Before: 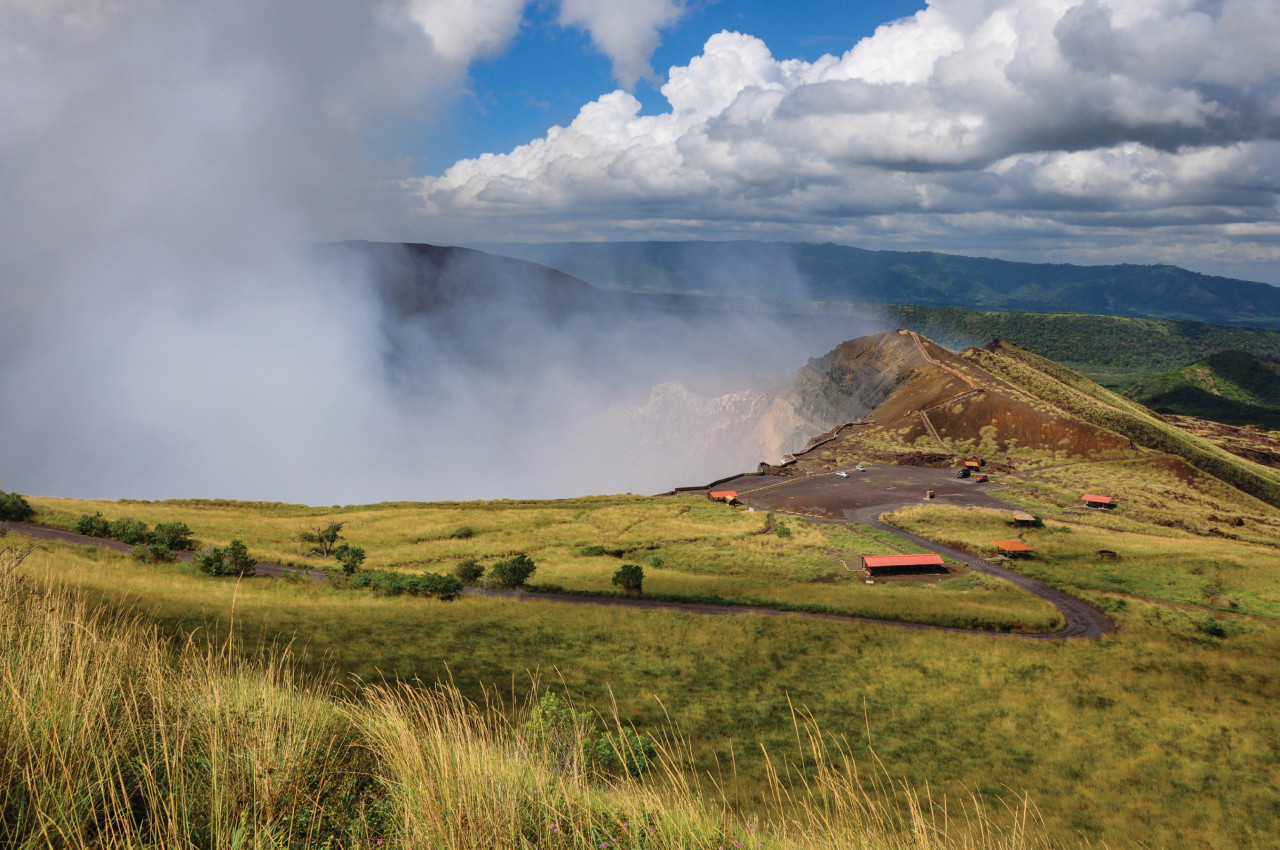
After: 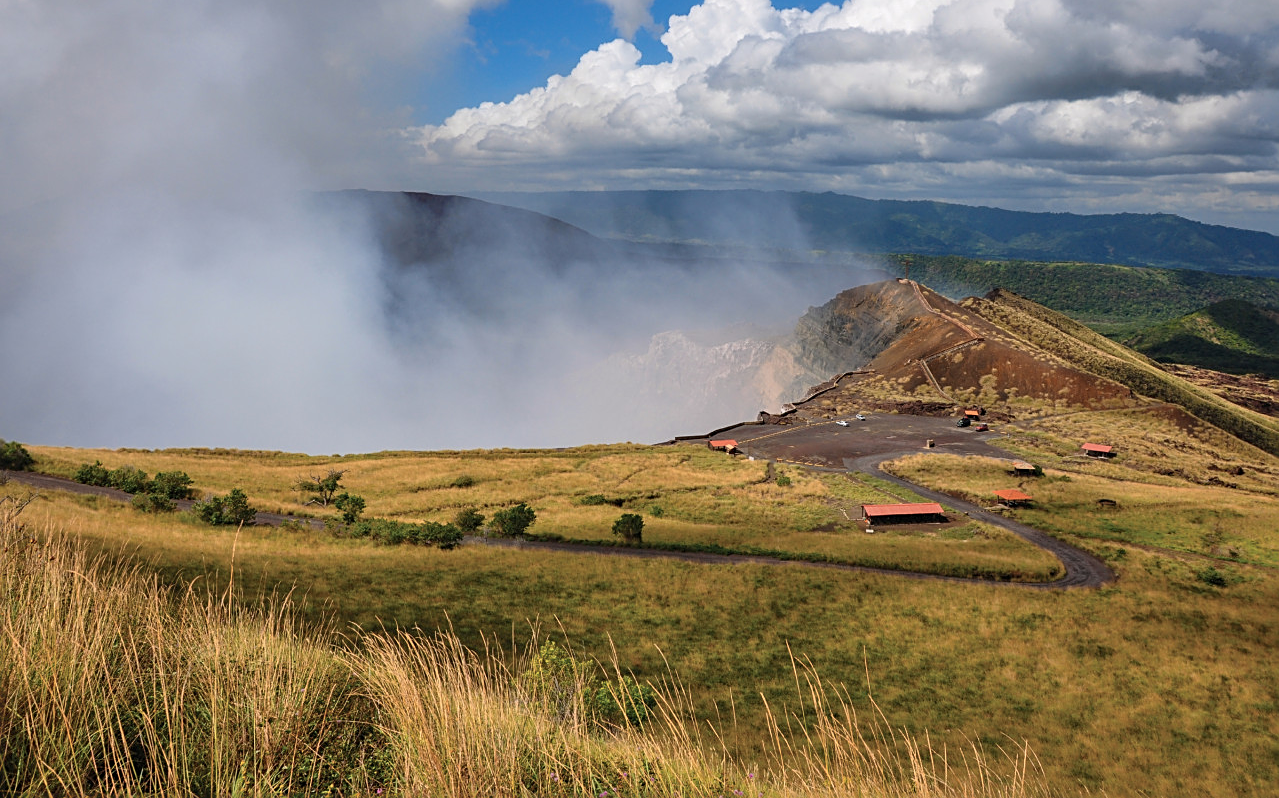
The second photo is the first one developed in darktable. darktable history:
sharpen: on, module defaults
crop and rotate: top 6.079%
color zones: curves: ch1 [(0, 0.455) (0.063, 0.455) (0.286, 0.495) (0.429, 0.5) (0.571, 0.5) (0.714, 0.5) (0.857, 0.5) (1, 0.455)]; ch2 [(0, 0.532) (0.063, 0.521) (0.233, 0.447) (0.429, 0.489) (0.571, 0.5) (0.714, 0.5) (0.857, 0.5) (1, 0.532)]
